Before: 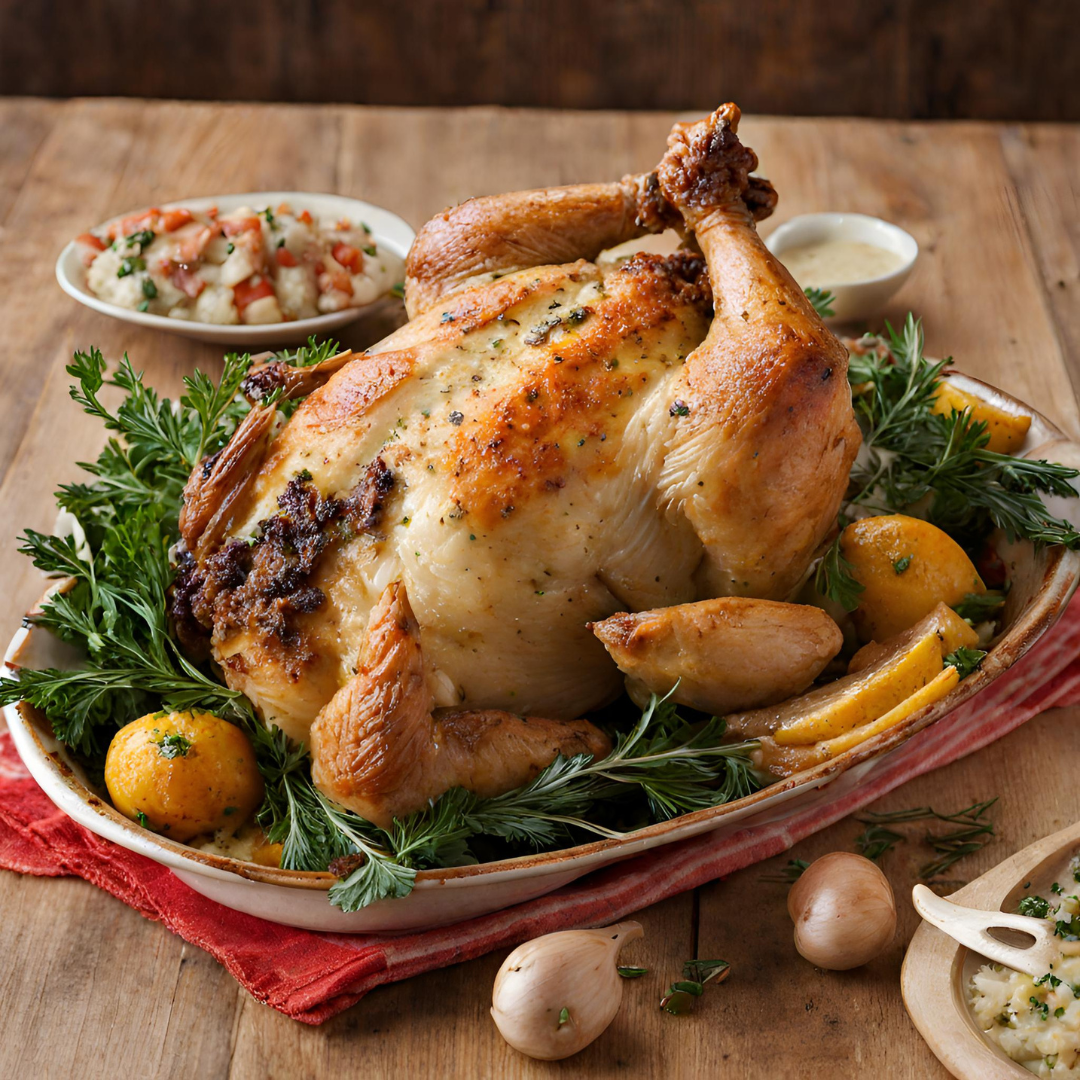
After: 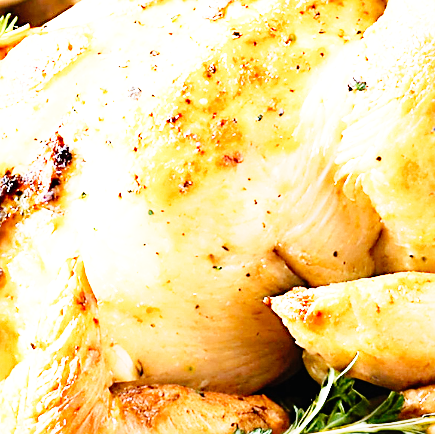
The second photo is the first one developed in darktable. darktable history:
crop: left 29.885%, top 30.137%, right 29.814%, bottom 29.661%
base curve: curves: ch0 [(0, 0) (0.007, 0.004) (0.027, 0.03) (0.046, 0.07) (0.207, 0.54) (0.442, 0.872) (0.673, 0.972) (1, 1)], preserve colors none
exposure: black level correction 0, exposure 0.695 EV, compensate highlight preservation false
sharpen: on, module defaults
tone curve: curves: ch0 [(0, 0) (0.169, 0.367) (0.635, 0.859) (1, 1)], preserve colors none
tone equalizer: -8 EV -0.426 EV, -7 EV -0.416 EV, -6 EV -0.301 EV, -5 EV -0.186 EV, -3 EV 0.198 EV, -2 EV 0.32 EV, -1 EV 0.4 EV, +0 EV 0.388 EV
